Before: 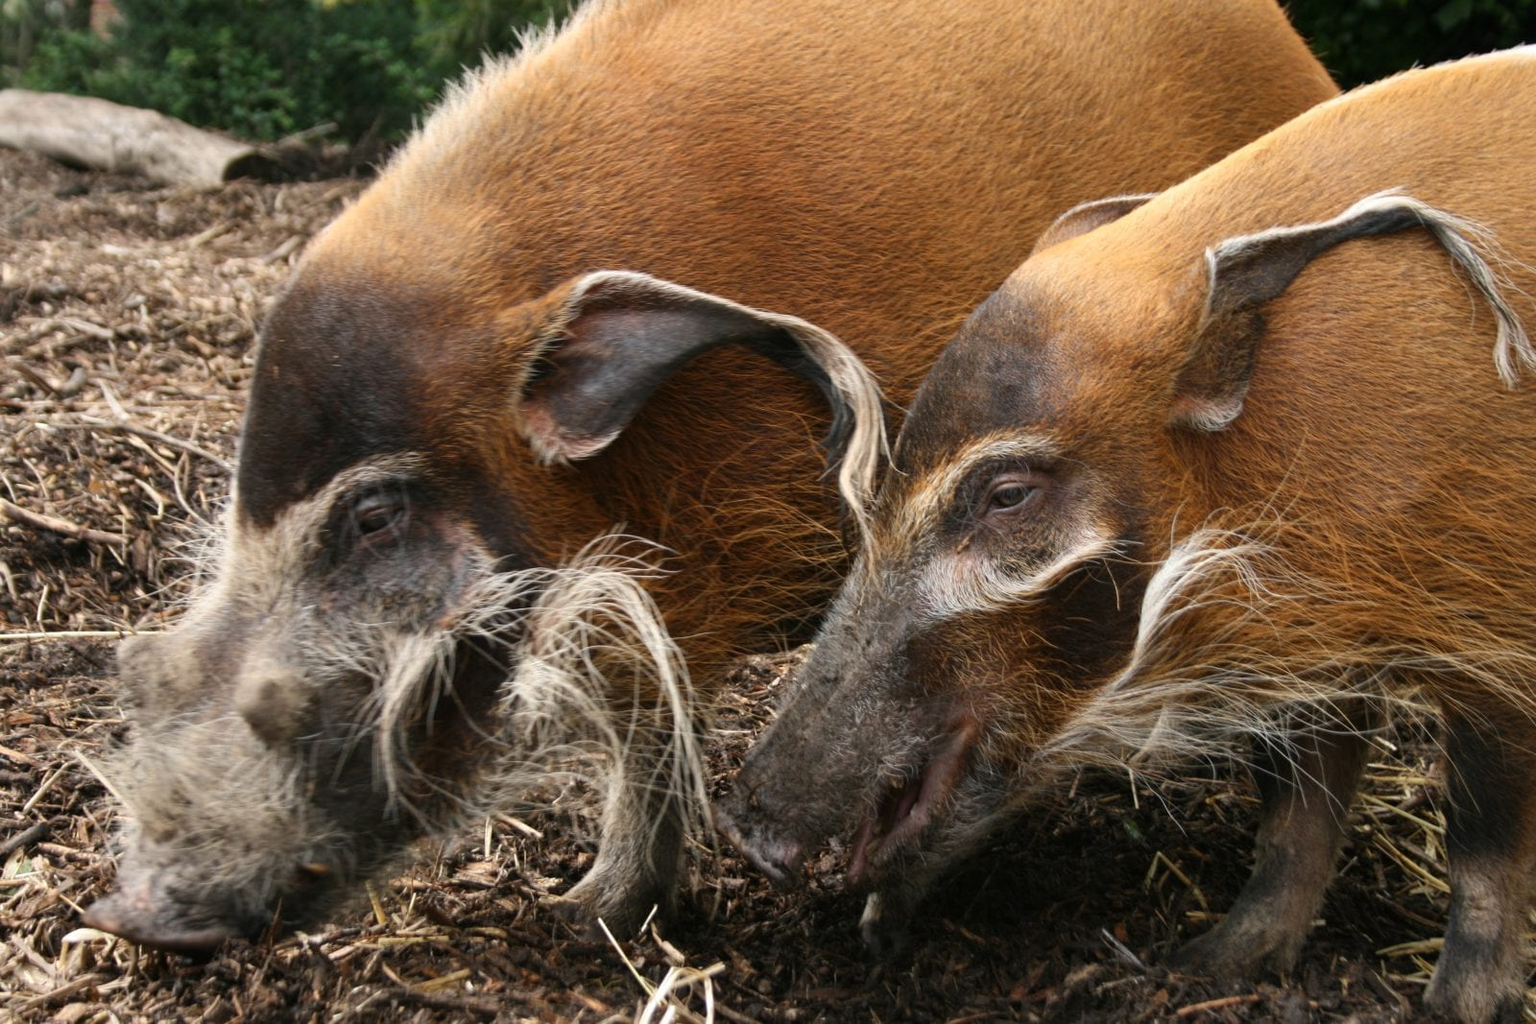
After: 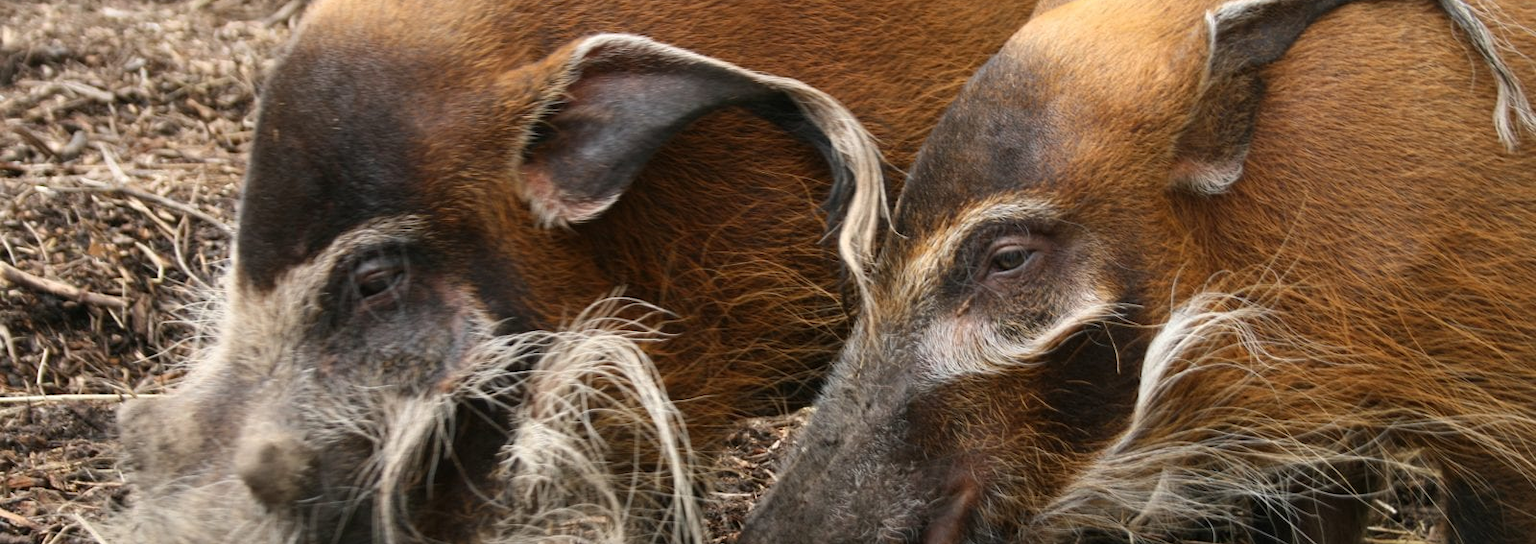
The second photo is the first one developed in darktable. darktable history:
crop and rotate: top 23.181%, bottom 23.653%
